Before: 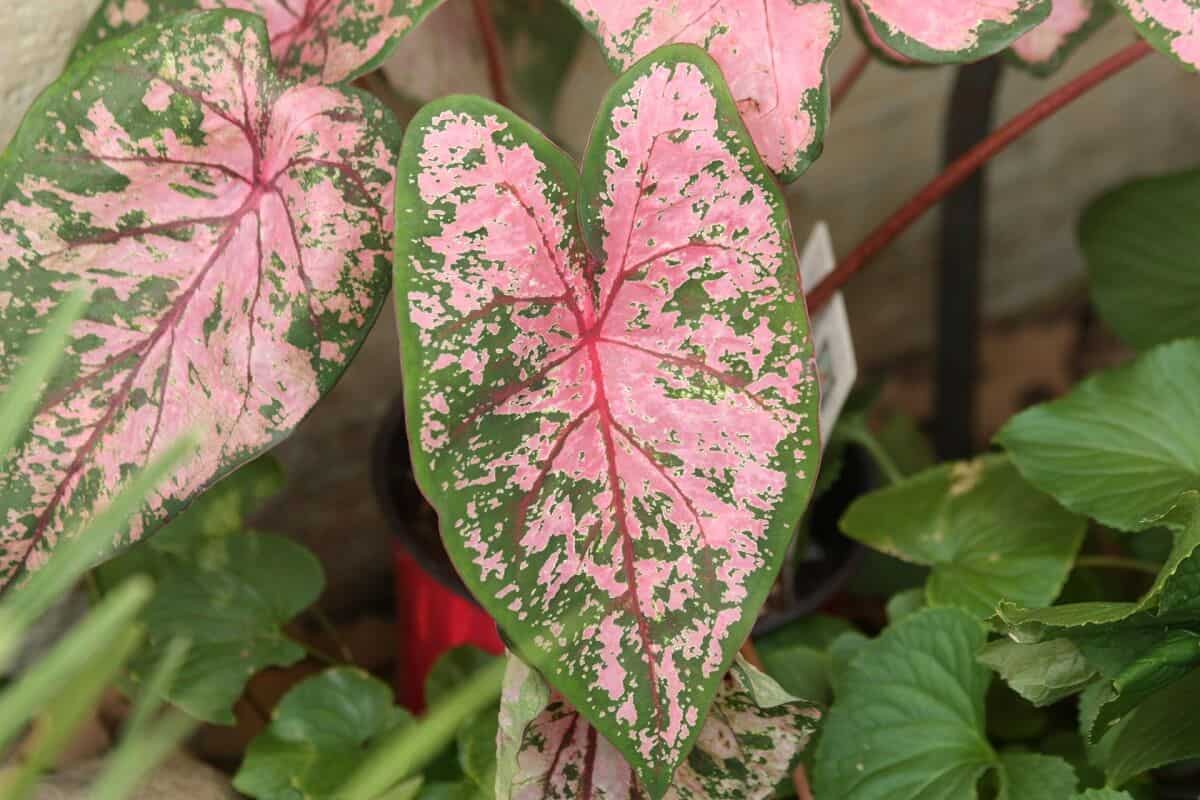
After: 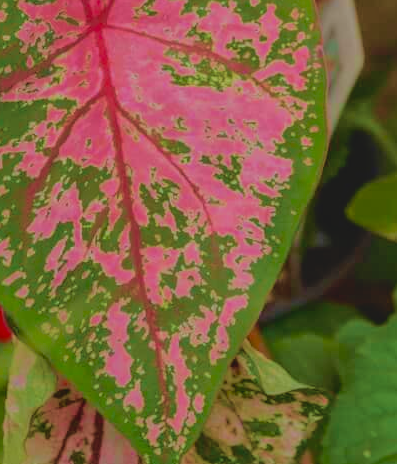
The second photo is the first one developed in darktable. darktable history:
crop: left 41.109%, top 39.219%, right 25.785%, bottom 2.664%
local contrast: detail 130%
tone equalizer: -8 EV -1.98 EV, -7 EV -1.96 EV, -6 EV -1.96 EV, -5 EV -1.97 EV, -4 EV -1.99 EV, -3 EV -1.97 EV, -2 EV -2 EV, -1 EV -1.63 EV, +0 EV -1.99 EV
contrast brightness saturation: contrast -0.272
filmic rgb: middle gray luminance 4.26%, black relative exposure -13.02 EV, white relative exposure 5 EV, target black luminance 0%, hardness 5.19, latitude 59.59%, contrast 0.761, highlights saturation mix 4.95%, shadows ↔ highlights balance 26.36%, preserve chrominance RGB euclidean norm, color science v5 (2021), contrast in shadows safe, contrast in highlights safe
color balance rgb: linear chroma grading › global chroma 15.162%, perceptual saturation grading › global saturation 0.353%, global vibrance 20%
exposure: black level correction 0, exposure 1.2 EV, compensate highlight preservation false
velvia: strength 73.39%
